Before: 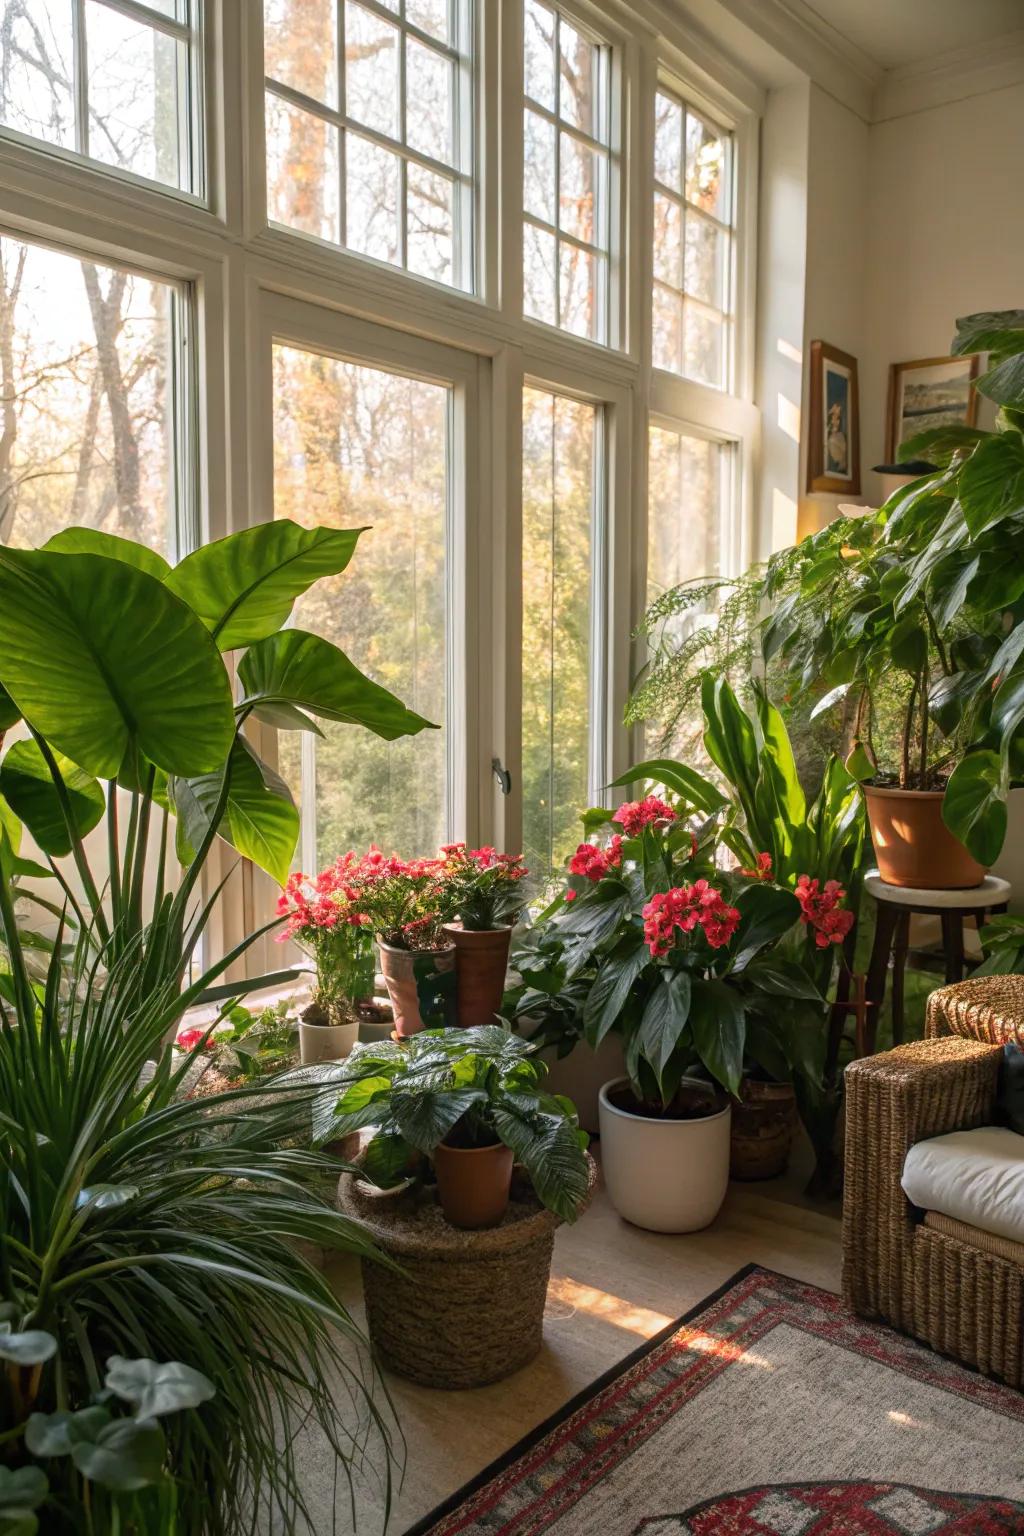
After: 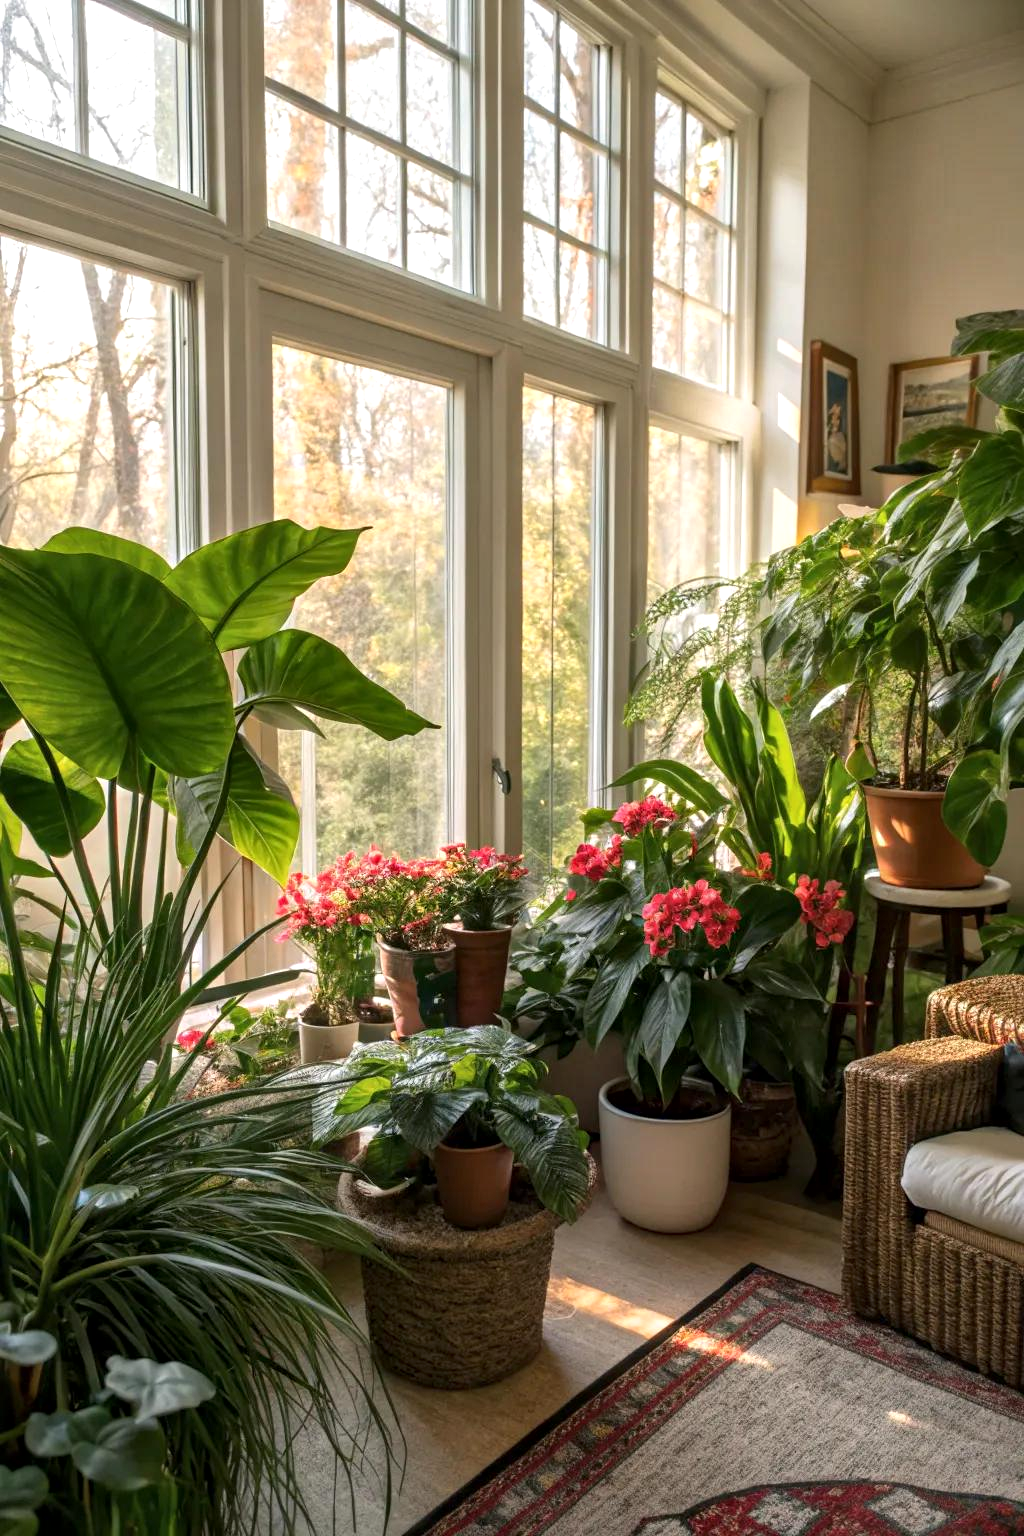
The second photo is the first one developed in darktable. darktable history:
exposure: exposure 0.201 EV, compensate highlight preservation false
local contrast: mode bilateral grid, contrast 20, coarseness 50, detail 132%, midtone range 0.2
